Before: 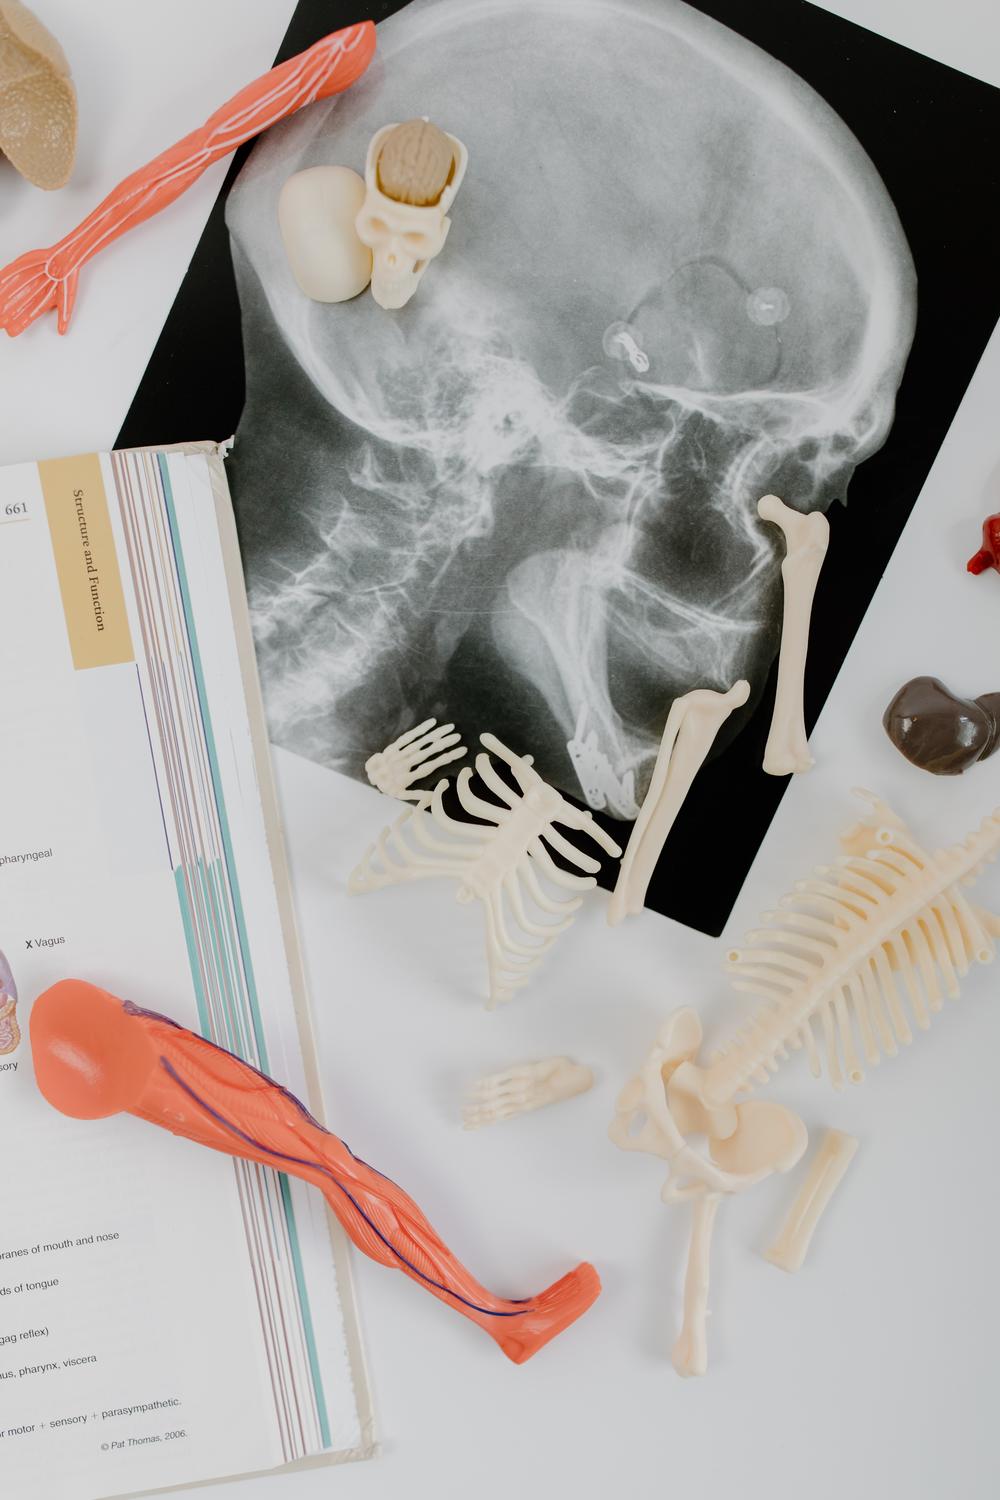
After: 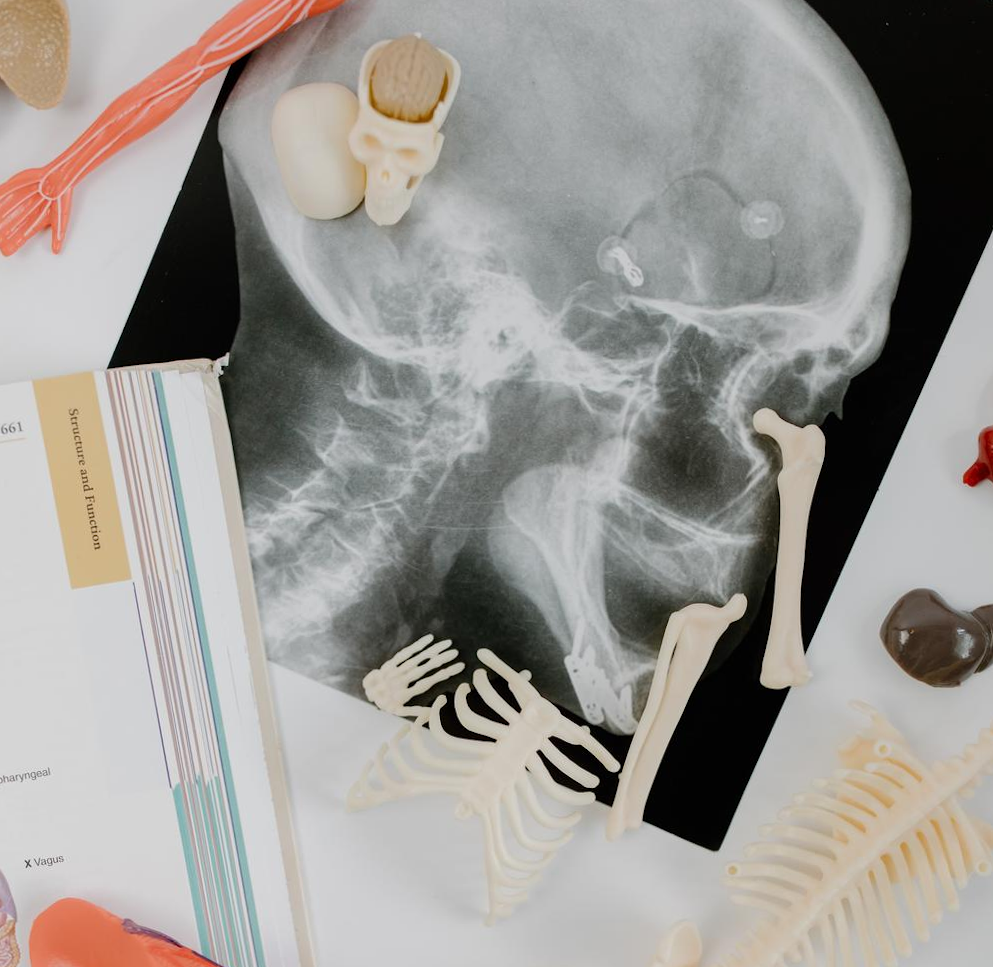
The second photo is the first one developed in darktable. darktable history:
rotate and perspective: rotation -0.45°, automatic cropping original format, crop left 0.008, crop right 0.992, crop top 0.012, crop bottom 0.988
crop and rotate: top 4.848%, bottom 29.503%
